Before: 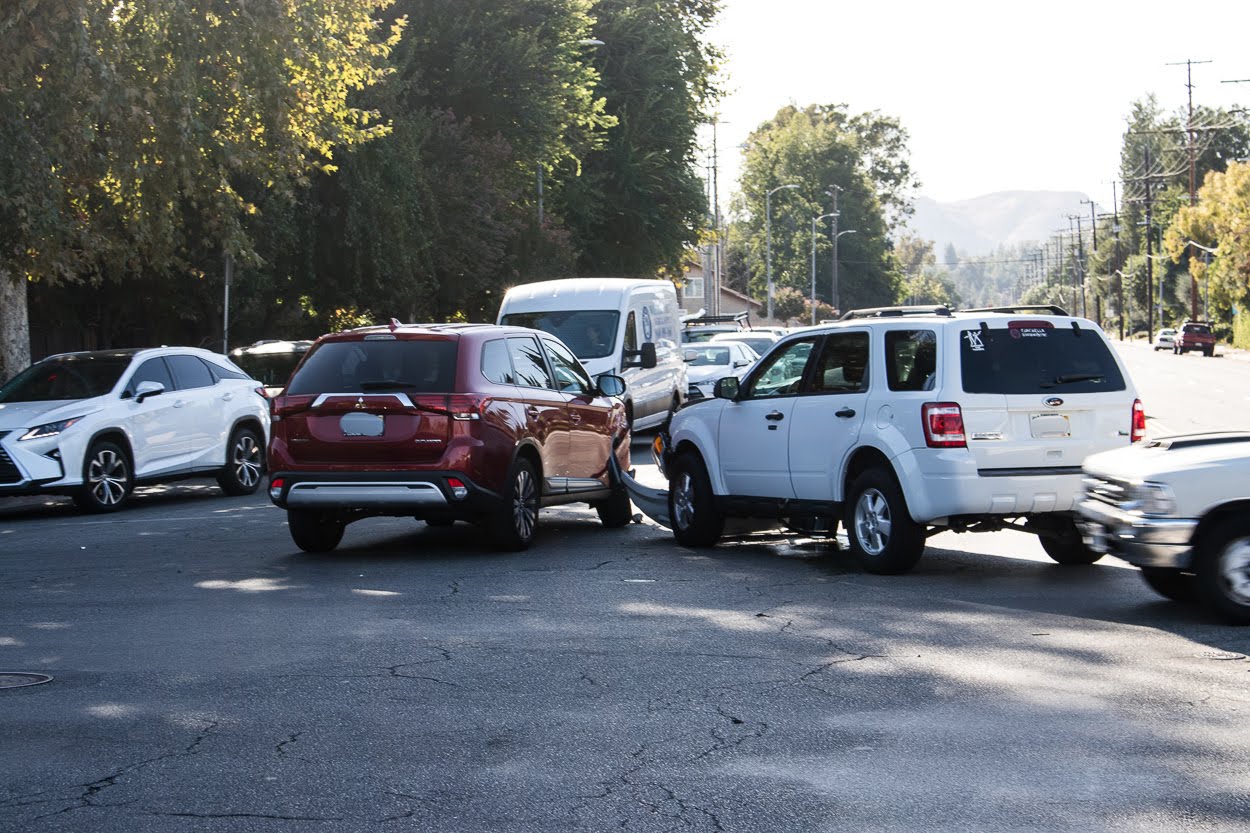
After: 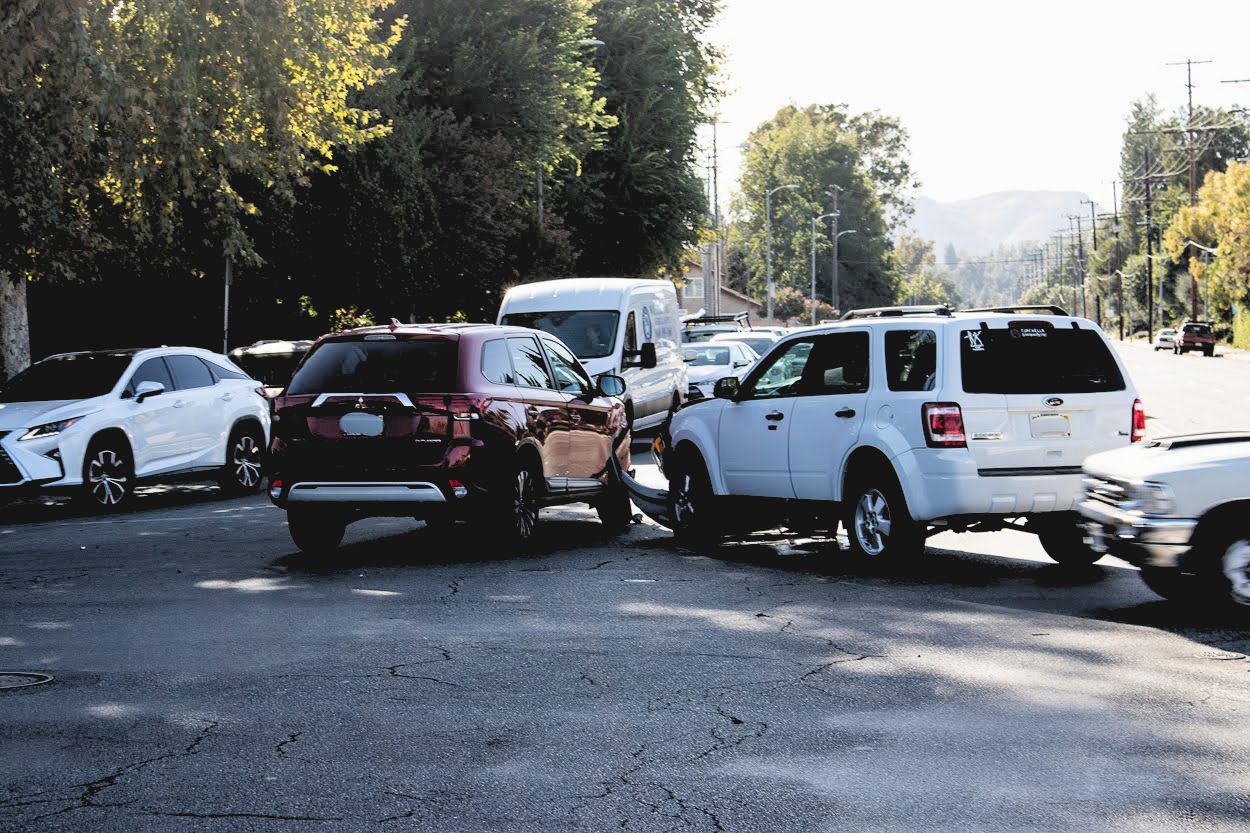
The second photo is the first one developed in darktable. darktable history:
rgb levels: levels [[0.034, 0.472, 0.904], [0, 0.5, 1], [0, 0.5, 1]]
contrast brightness saturation: contrast -0.1, brightness 0.05, saturation 0.08
